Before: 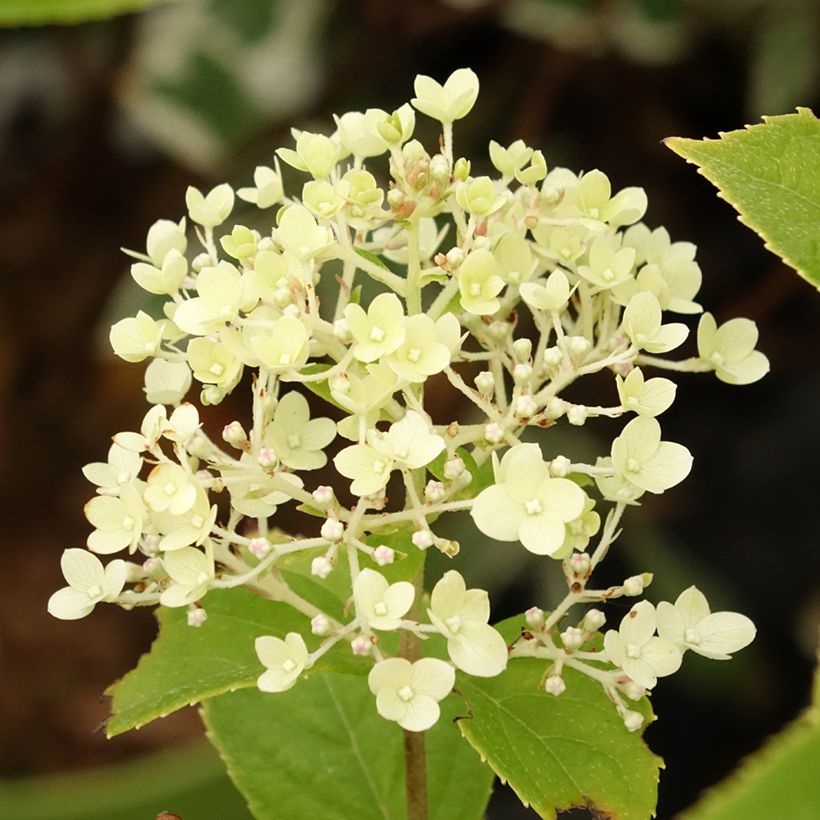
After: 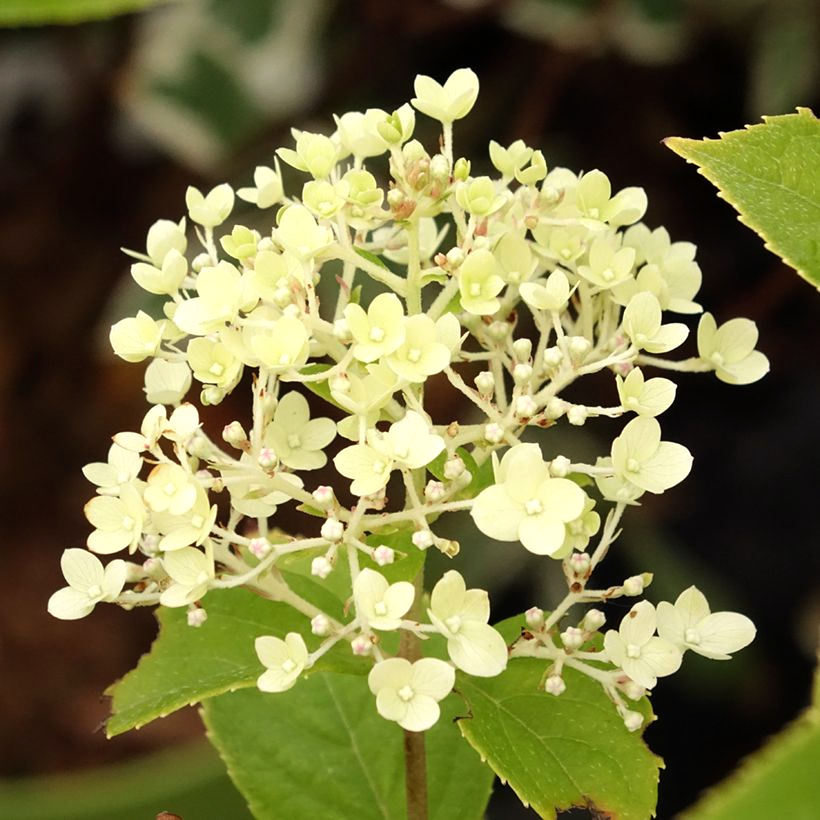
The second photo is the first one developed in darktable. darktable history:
color balance: gamma [0.9, 0.988, 0.975, 1.025], gain [1.05, 1, 1, 1]
exposure: exposure 0.081 EV, compensate highlight preservation false
